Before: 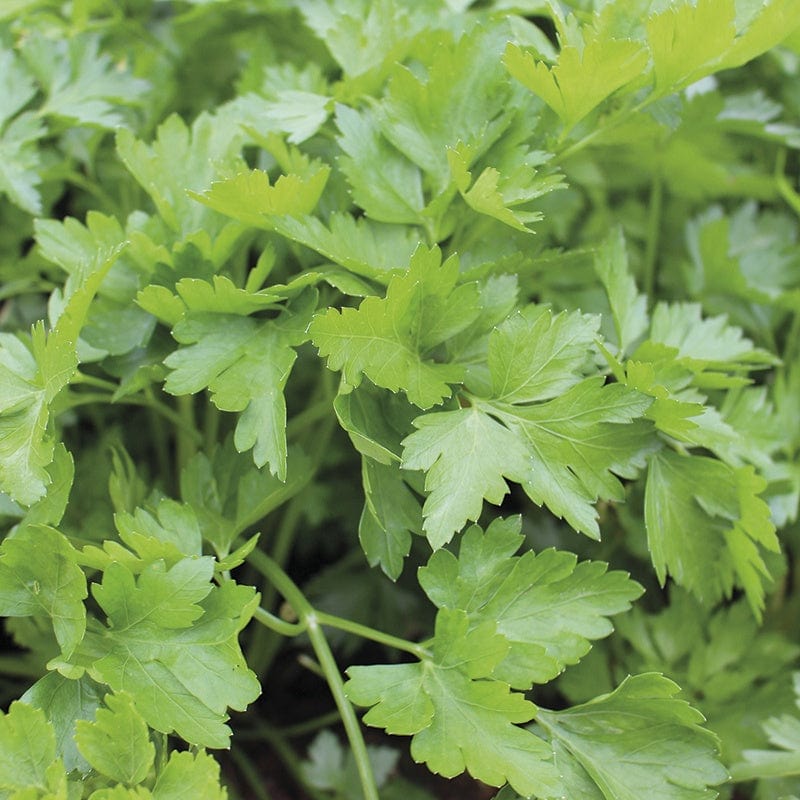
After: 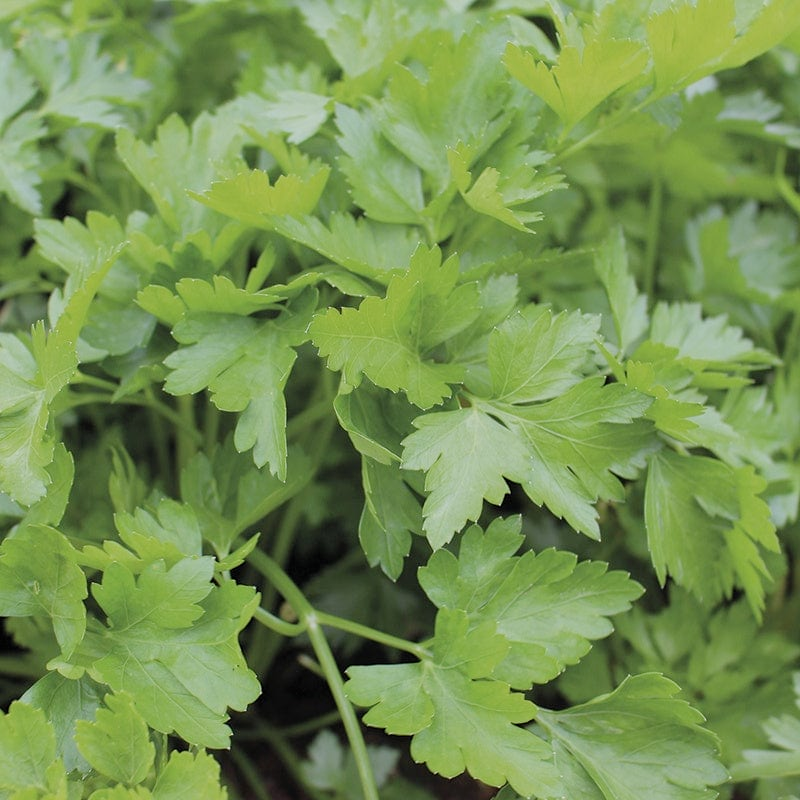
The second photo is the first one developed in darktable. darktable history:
filmic rgb: black relative exposure -15.04 EV, white relative exposure 3 EV, target black luminance 0%, hardness 9.34, latitude 98.03%, contrast 0.91, shadows ↔ highlights balance 0.518%
